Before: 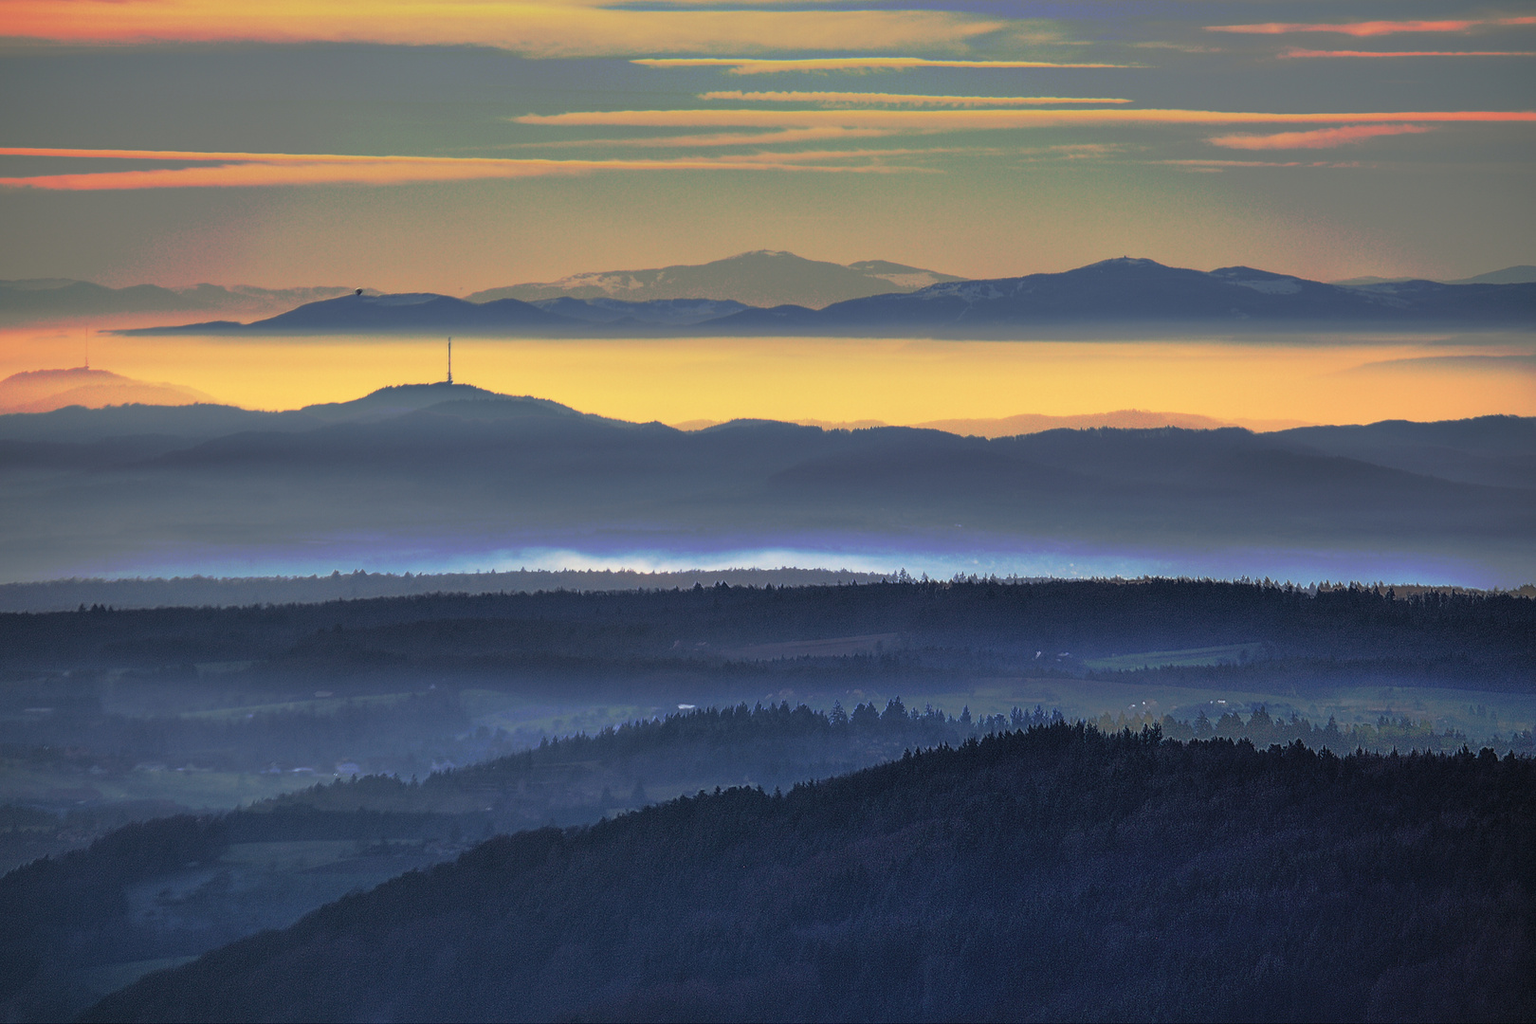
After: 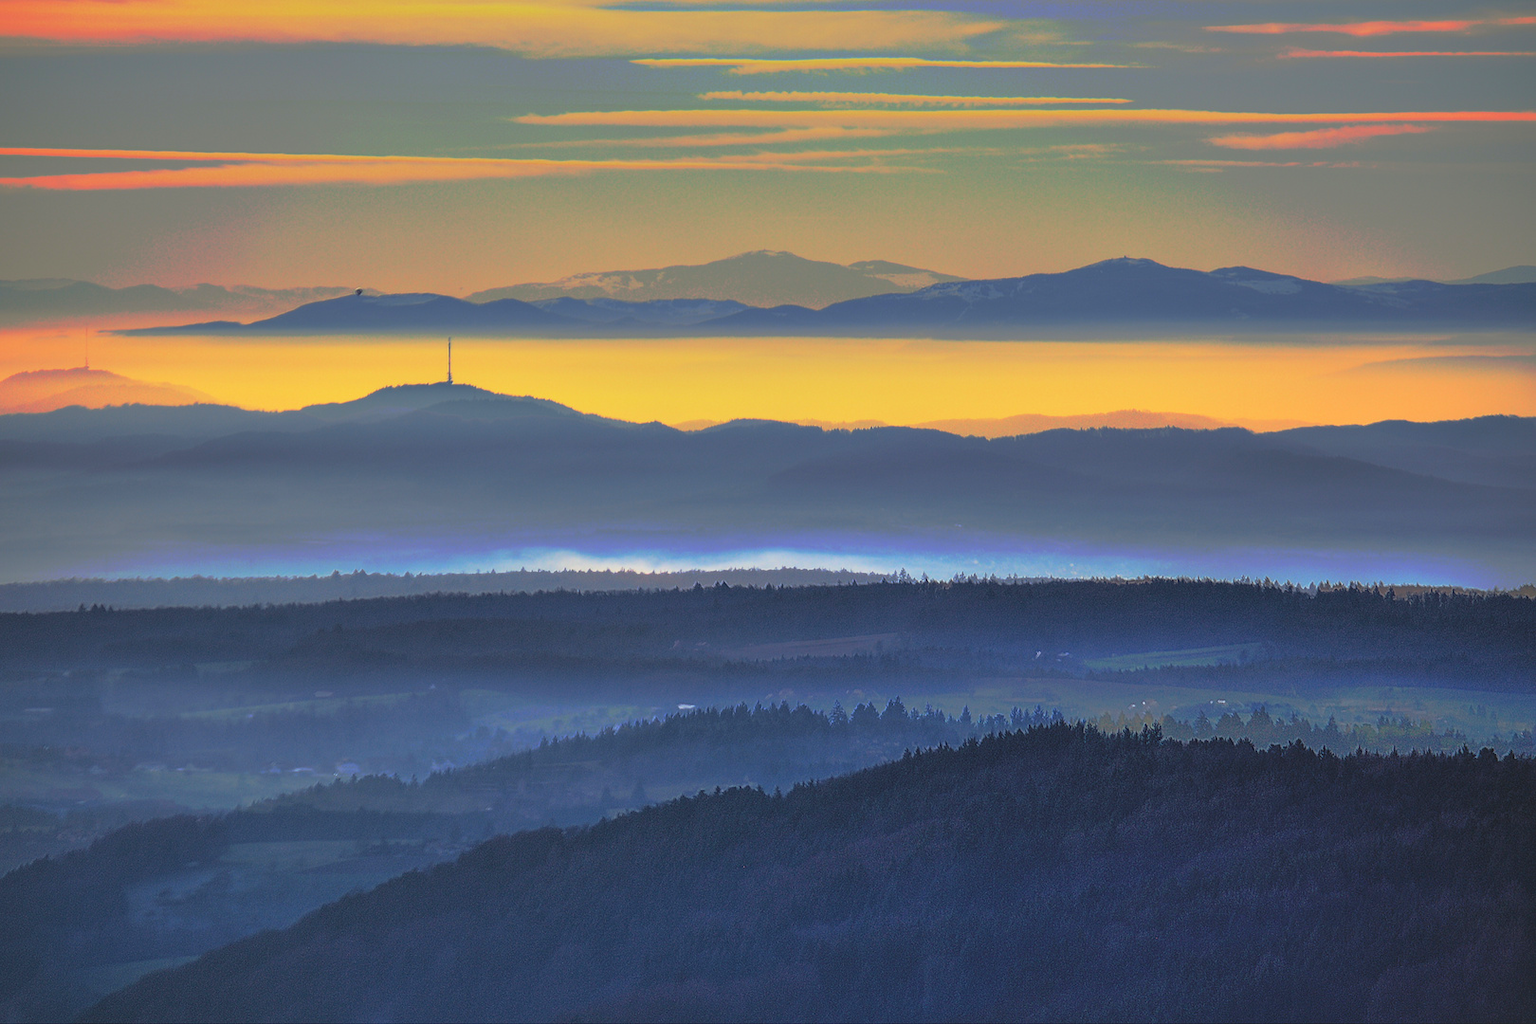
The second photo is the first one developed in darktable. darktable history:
contrast brightness saturation: contrast -0.174, saturation 0.187
shadows and highlights: shadows 61.35, white point adjustment 0.541, highlights -34.24, compress 84.21%
exposure: black level correction 0, exposure 0.199 EV, compensate highlight preservation false
